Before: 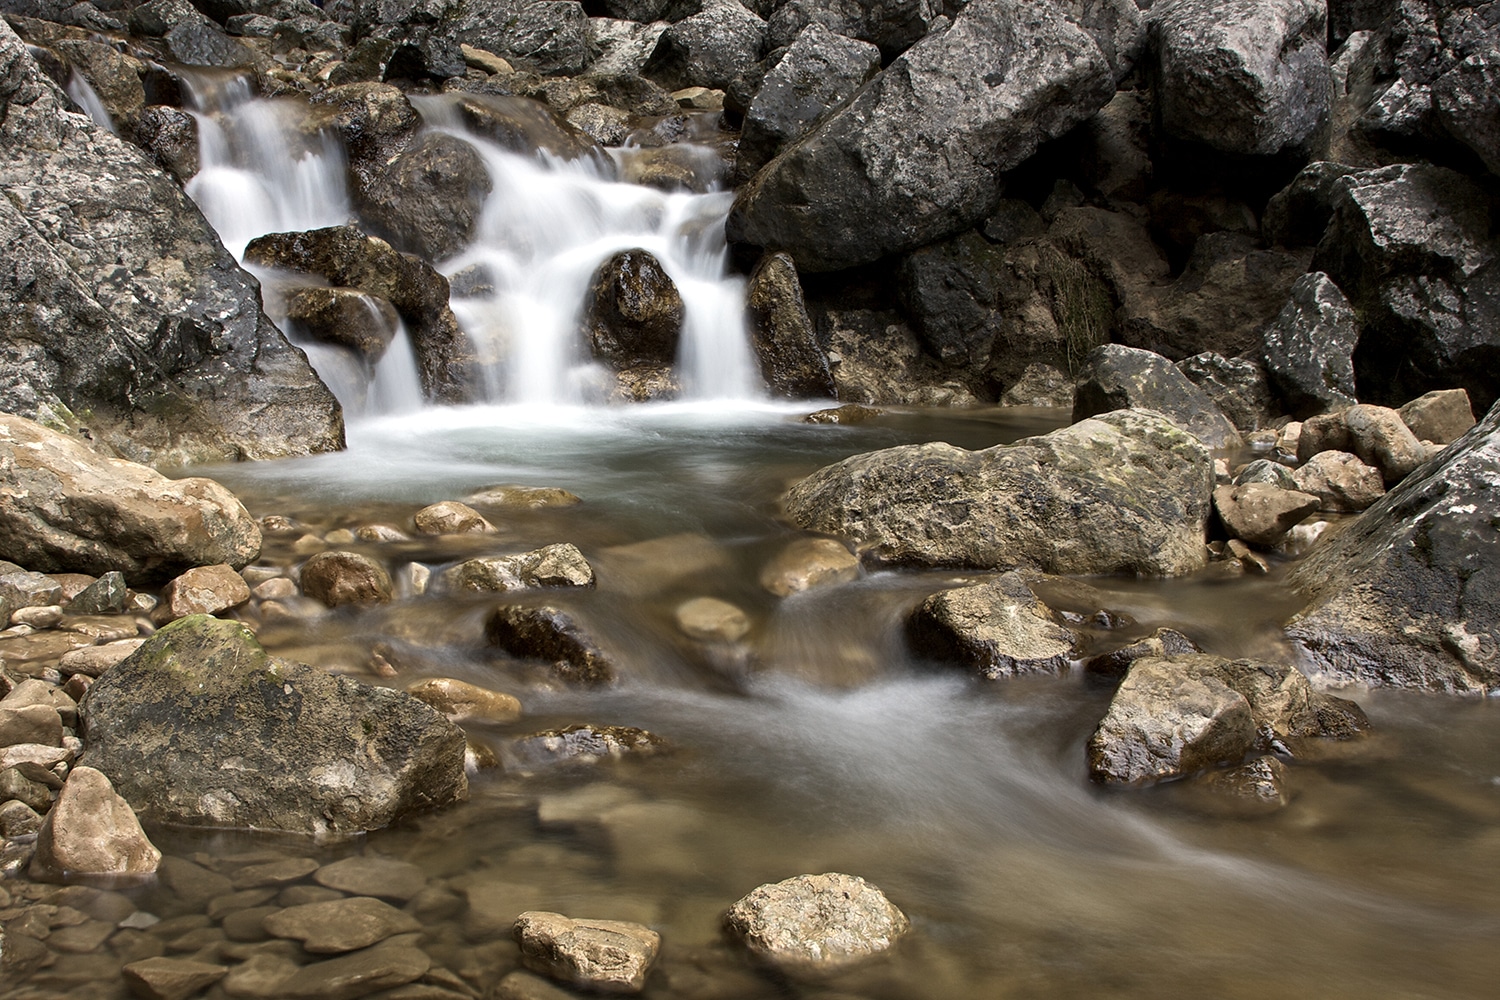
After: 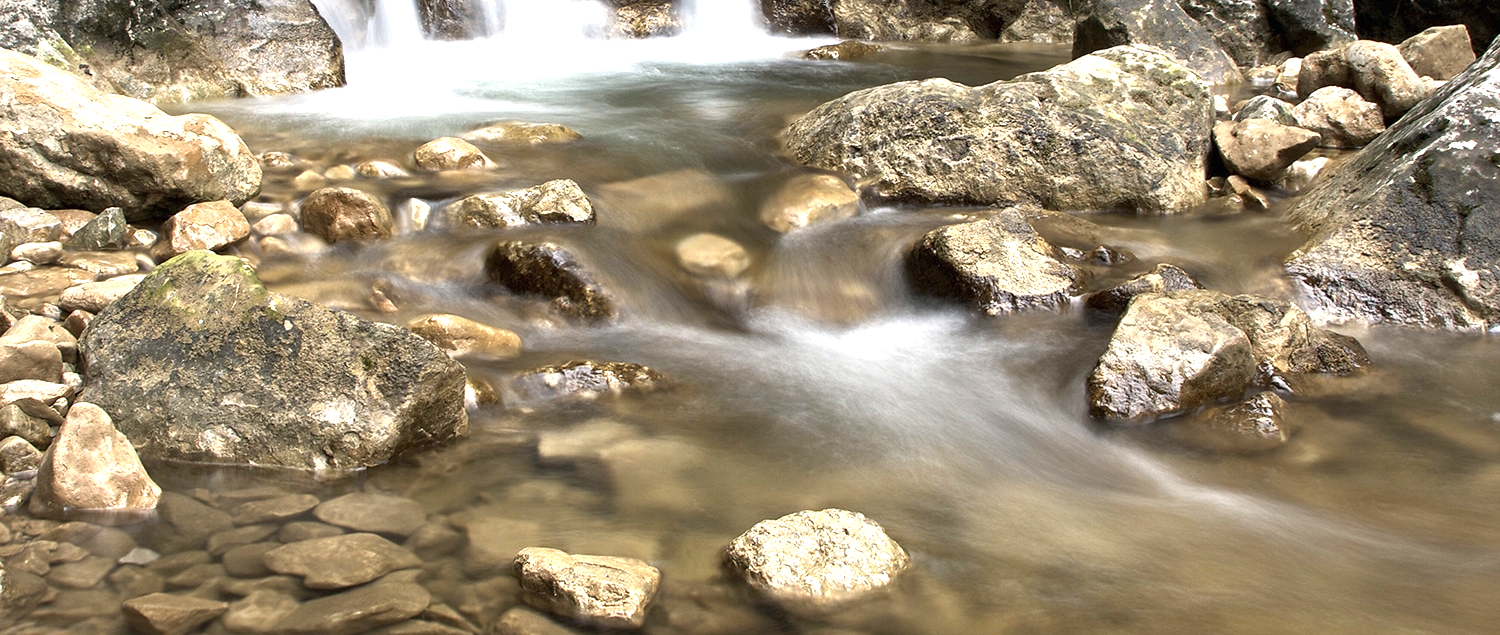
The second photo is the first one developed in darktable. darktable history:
crop and rotate: top 36.435%
exposure: black level correction 0, exposure 1.1 EV, compensate highlight preservation false
